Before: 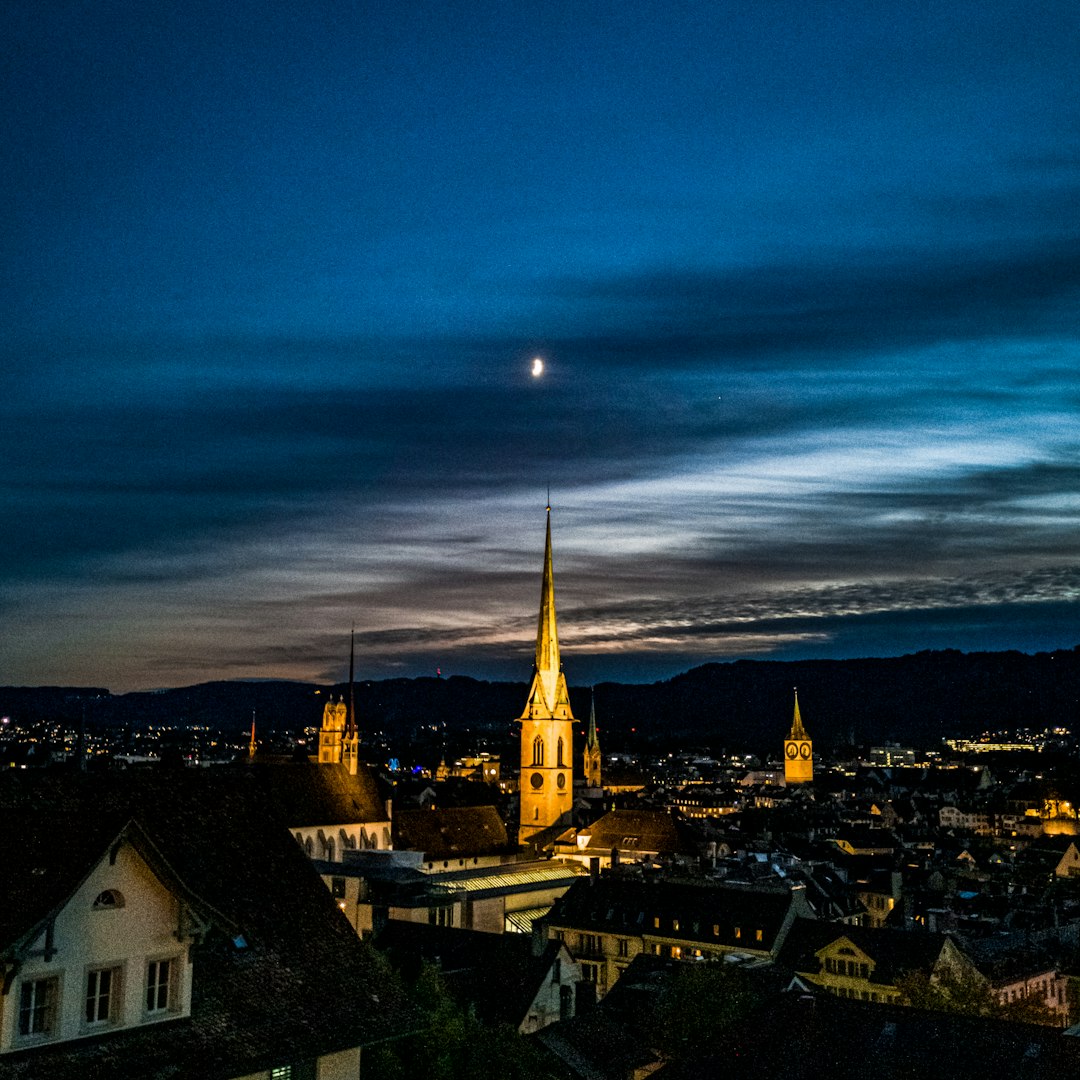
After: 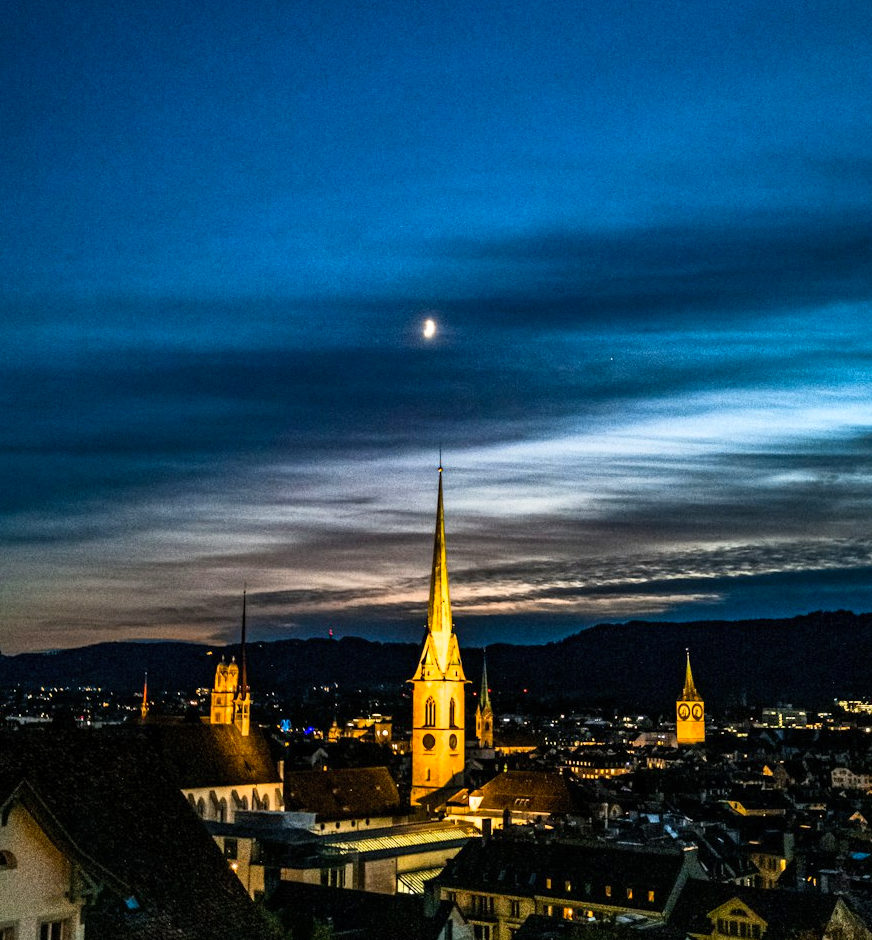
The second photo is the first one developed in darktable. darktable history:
crop: left 10.001%, top 3.617%, right 9.198%, bottom 9.3%
exposure: compensate exposure bias true, compensate highlight preservation false
contrast brightness saturation: contrast 0.204, brightness 0.163, saturation 0.217
